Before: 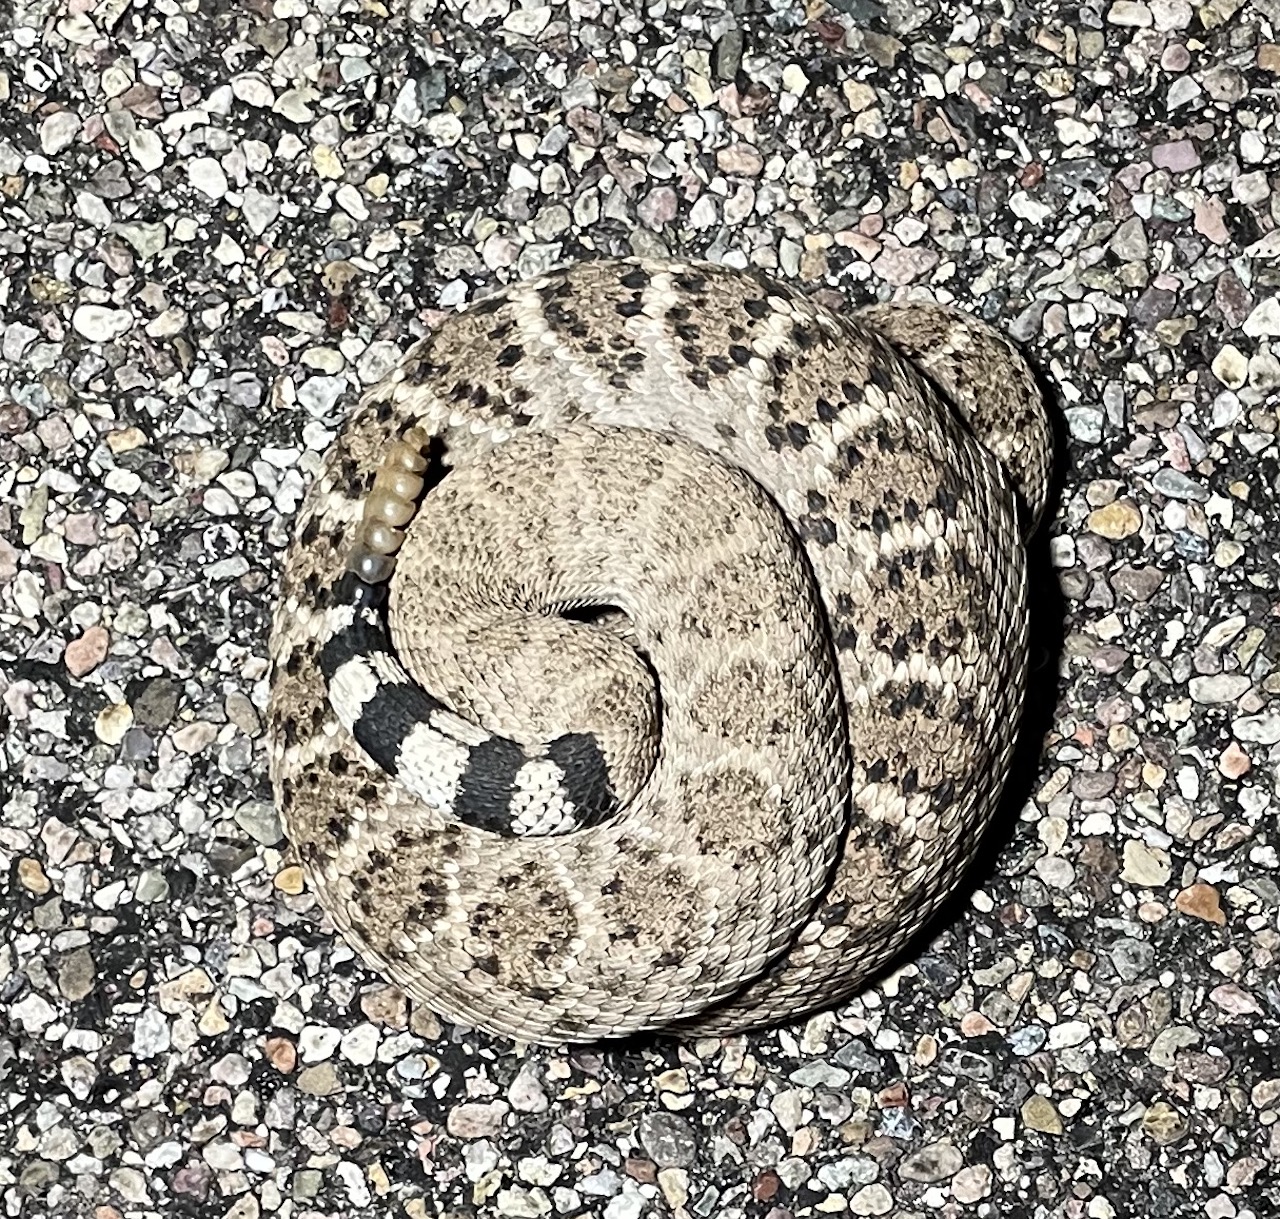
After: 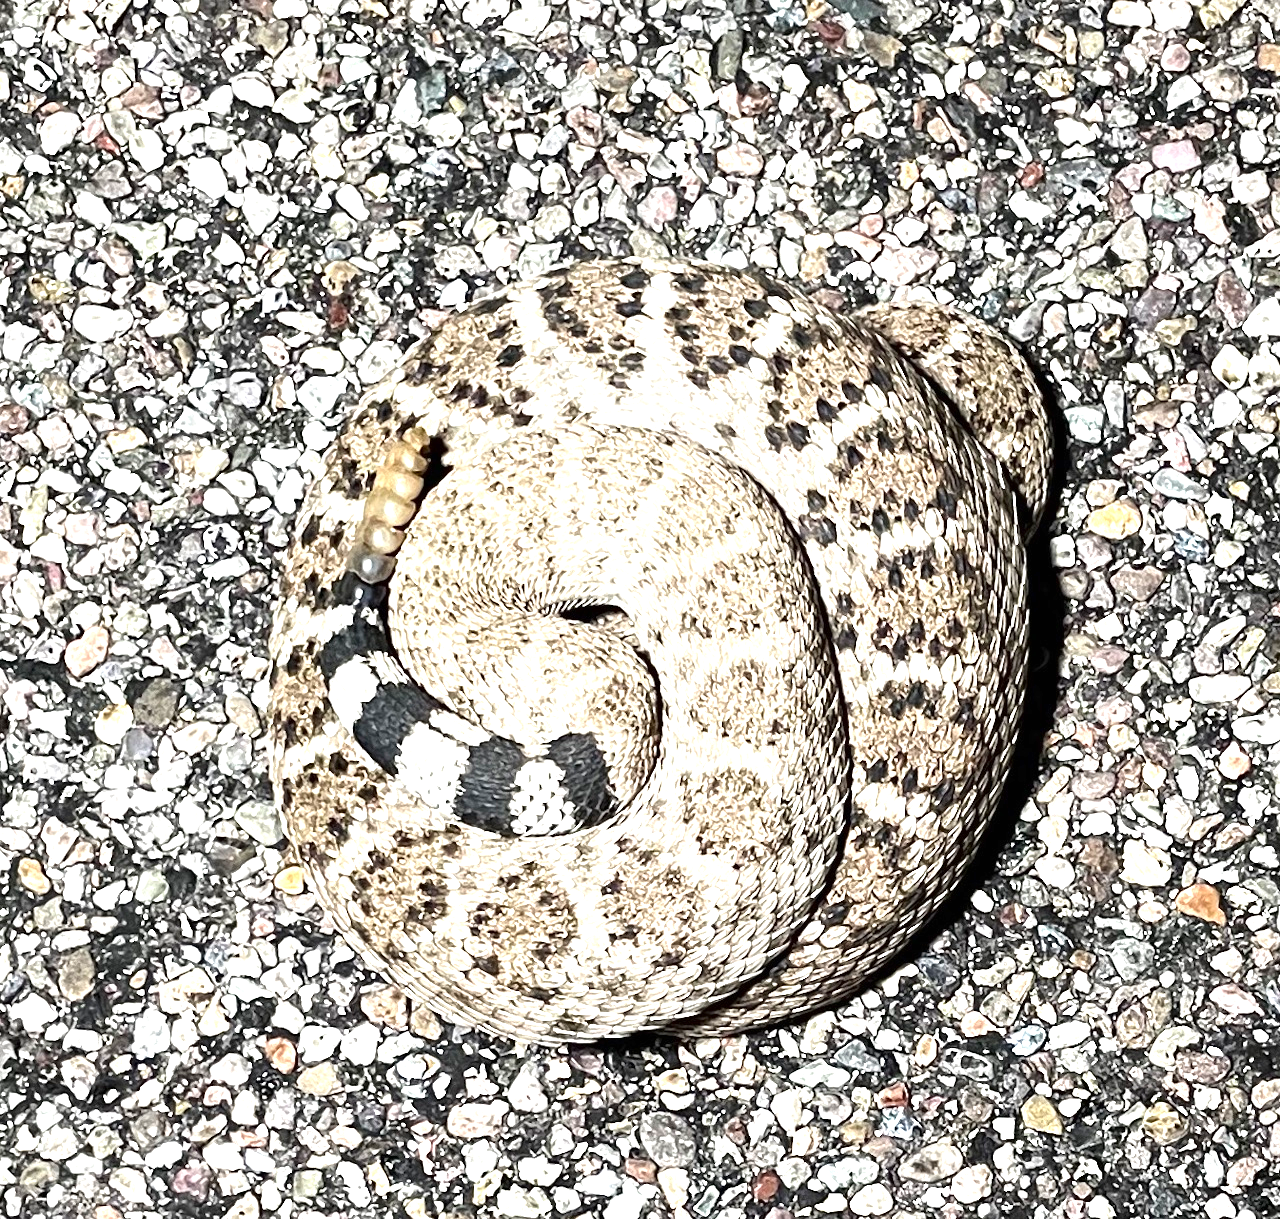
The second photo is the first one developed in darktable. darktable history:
exposure: black level correction 0, exposure 1 EV, compensate highlight preservation false
contrast brightness saturation: contrast 0.029, brightness -0.034
